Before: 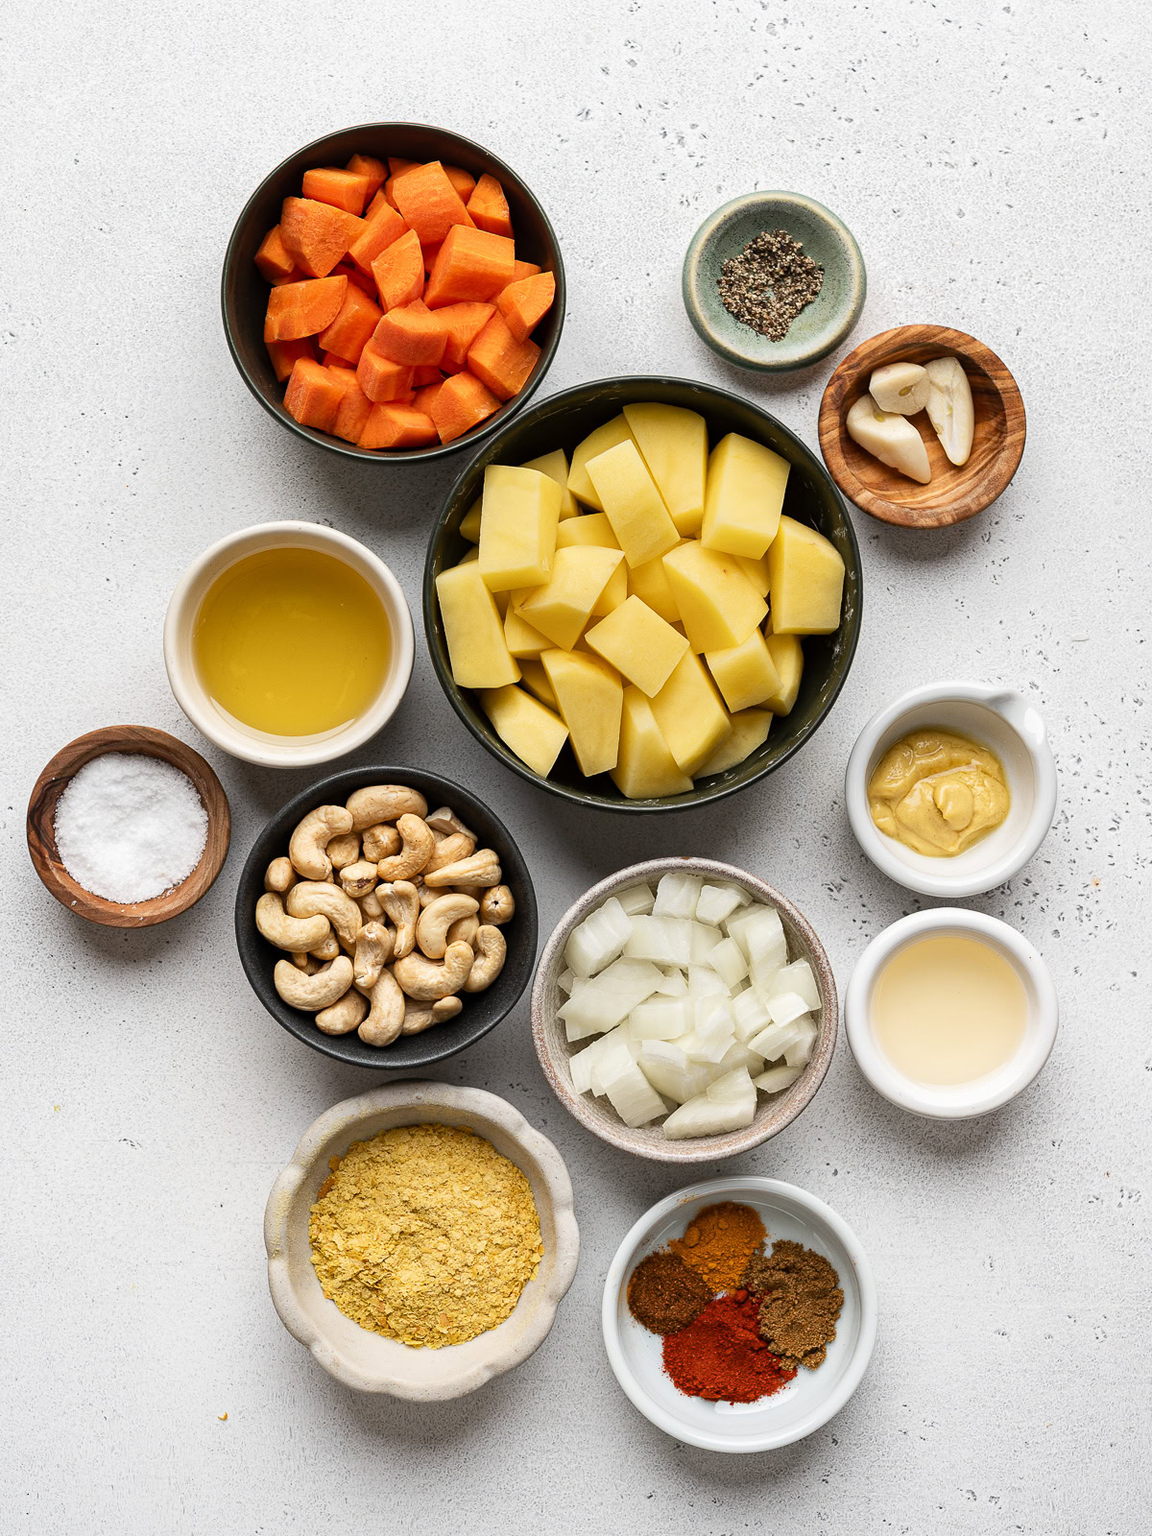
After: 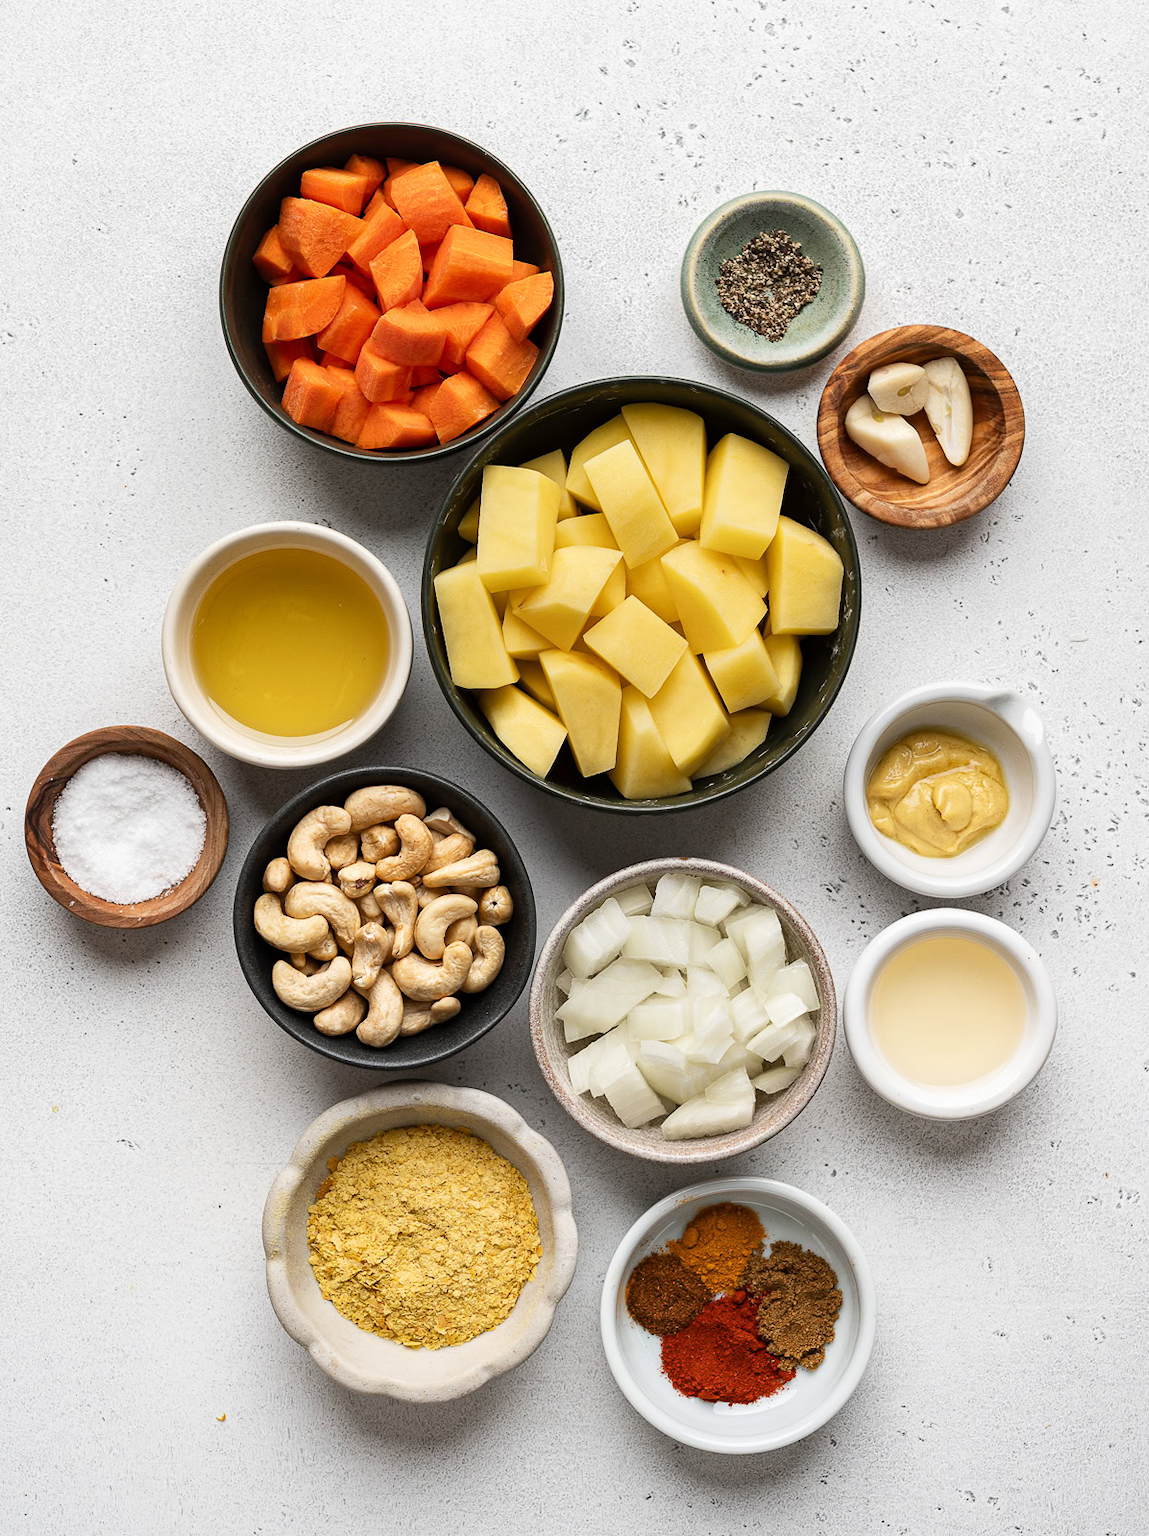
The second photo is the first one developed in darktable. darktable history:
crop and rotate: left 0.196%, bottom 0.003%
tone equalizer: on, module defaults
